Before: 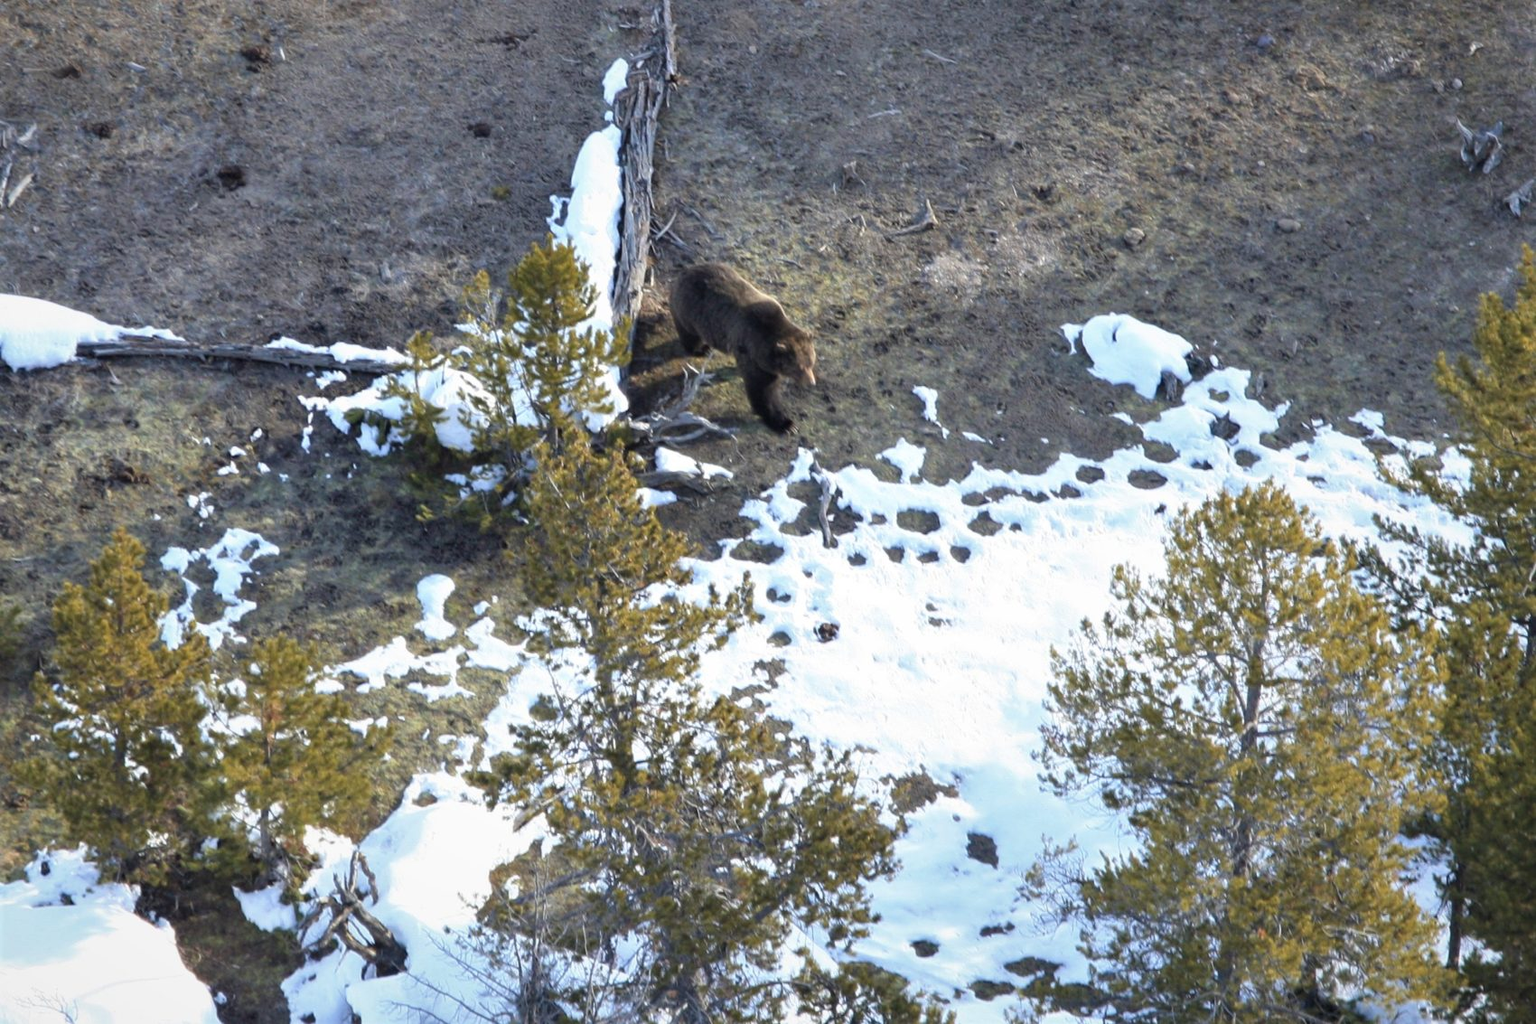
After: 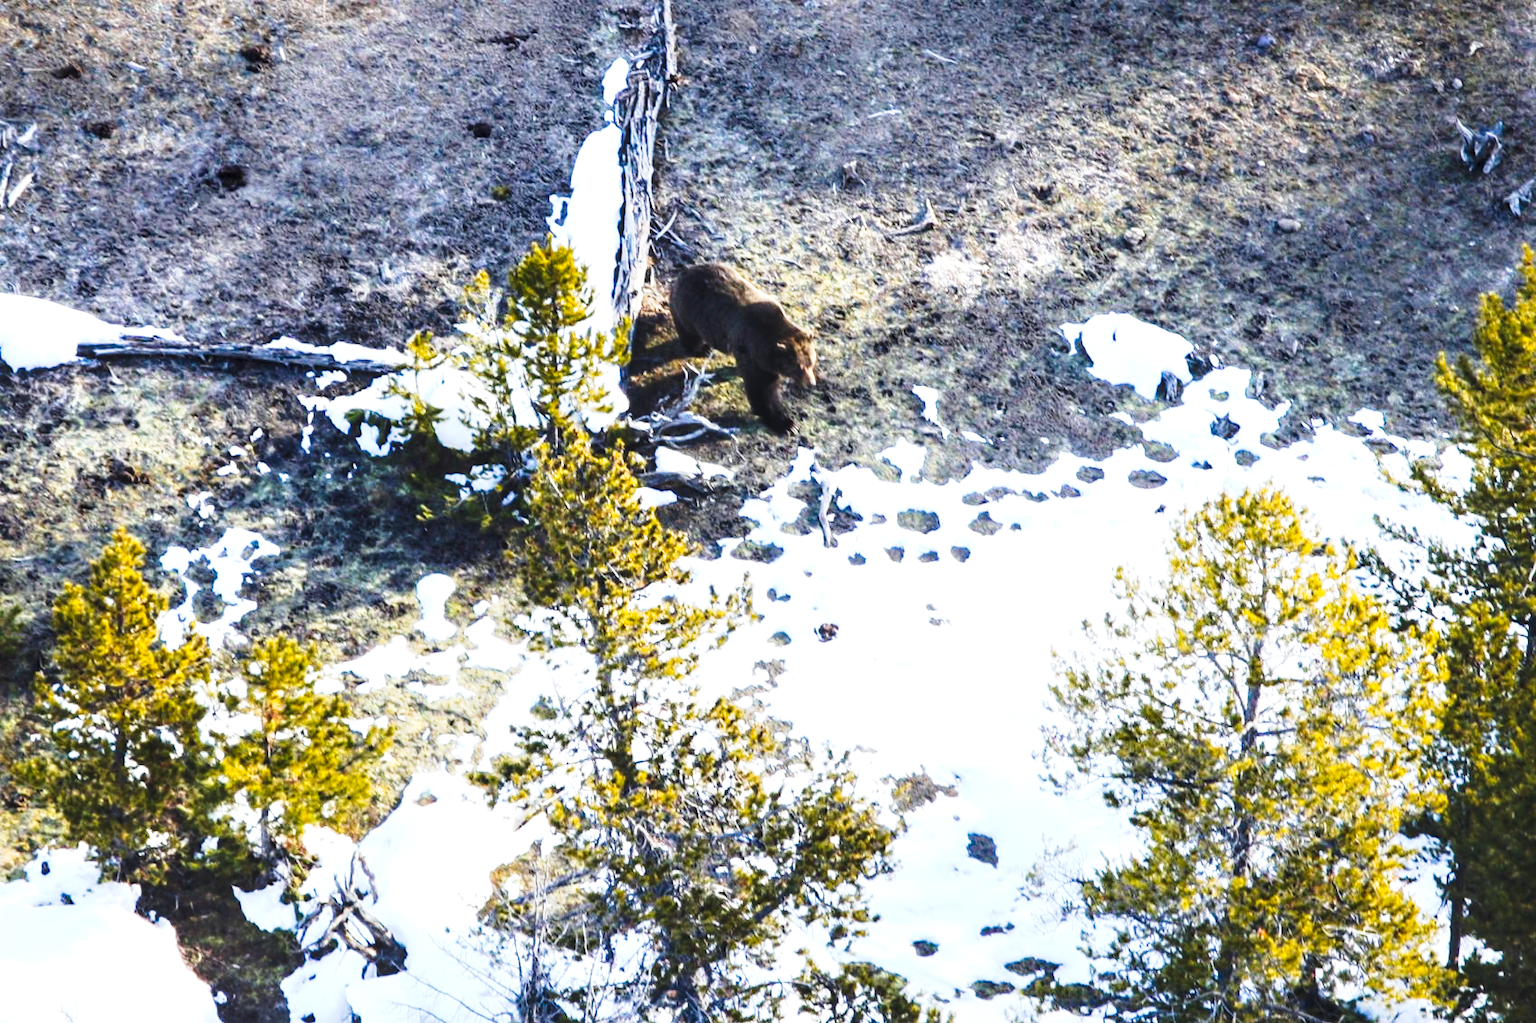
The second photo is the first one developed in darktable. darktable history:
color balance rgb: power › chroma 0.473%, power › hue 263.21°, global offset › luminance 0.742%, linear chroma grading › global chroma 15.649%, perceptual saturation grading › global saturation 25.112%, perceptual brilliance grading › global brilliance 14.262%, perceptual brilliance grading › shadows -35.757%, global vibrance 11.158%
local contrast: on, module defaults
tone equalizer: -8 EV 0.001 EV, -7 EV -0.003 EV, -6 EV 0.001 EV, -5 EV -0.064 EV, -4 EV -0.11 EV, -3 EV -0.141 EV, -2 EV 0.268 EV, -1 EV 0.709 EV, +0 EV 0.486 EV
tone curve: curves: ch0 [(0.003, 0.023) (0.071, 0.052) (0.236, 0.197) (0.466, 0.557) (0.625, 0.761) (0.783, 0.9) (0.994, 0.968)]; ch1 [(0, 0) (0.262, 0.227) (0.417, 0.386) (0.469, 0.467) (0.502, 0.498) (0.528, 0.53) (0.573, 0.579) (0.605, 0.621) (0.644, 0.671) (0.686, 0.728) (0.994, 0.987)]; ch2 [(0, 0) (0.262, 0.188) (0.385, 0.353) (0.427, 0.424) (0.495, 0.493) (0.515, 0.54) (0.547, 0.561) (0.589, 0.613) (0.644, 0.748) (1, 1)], preserve colors none
